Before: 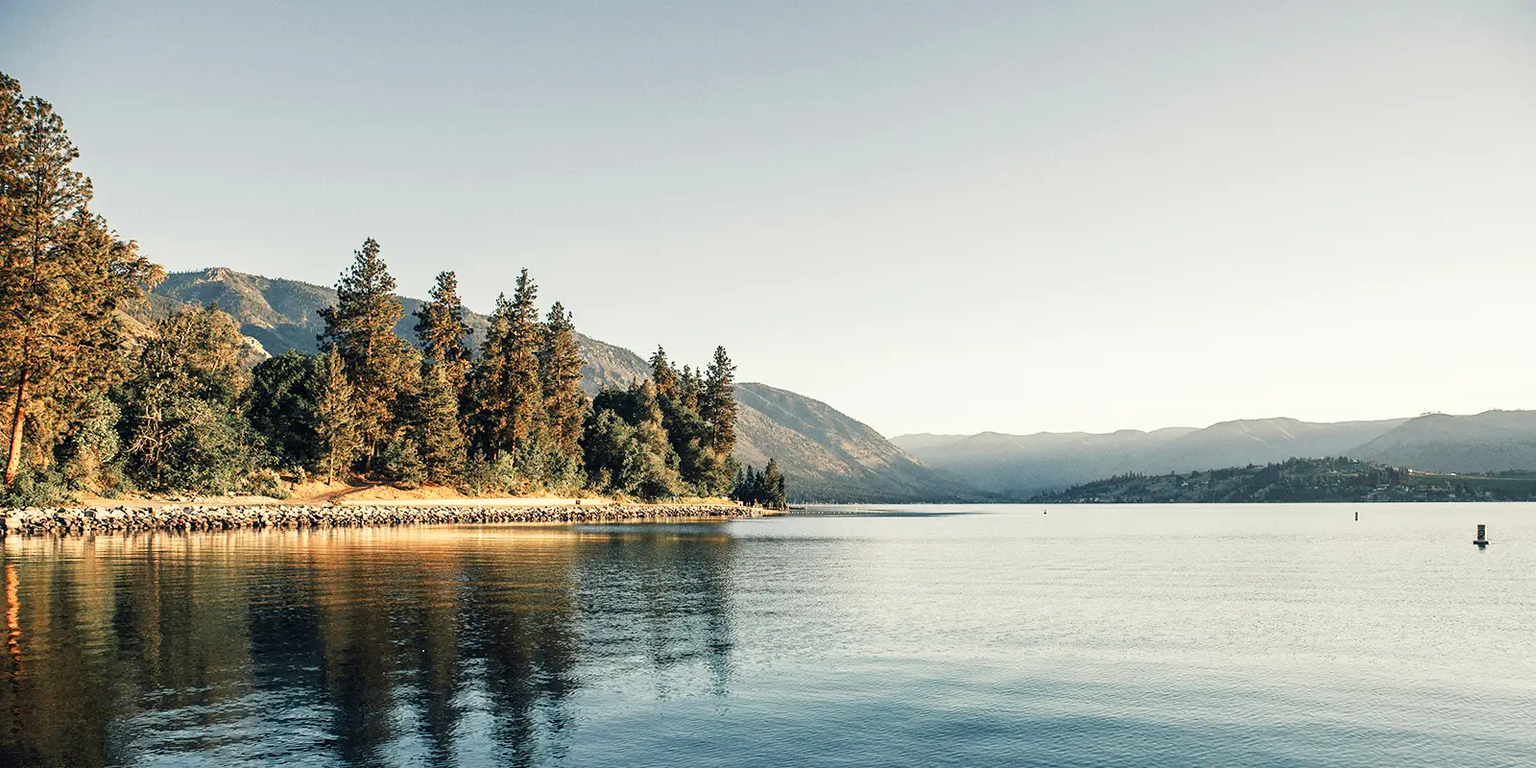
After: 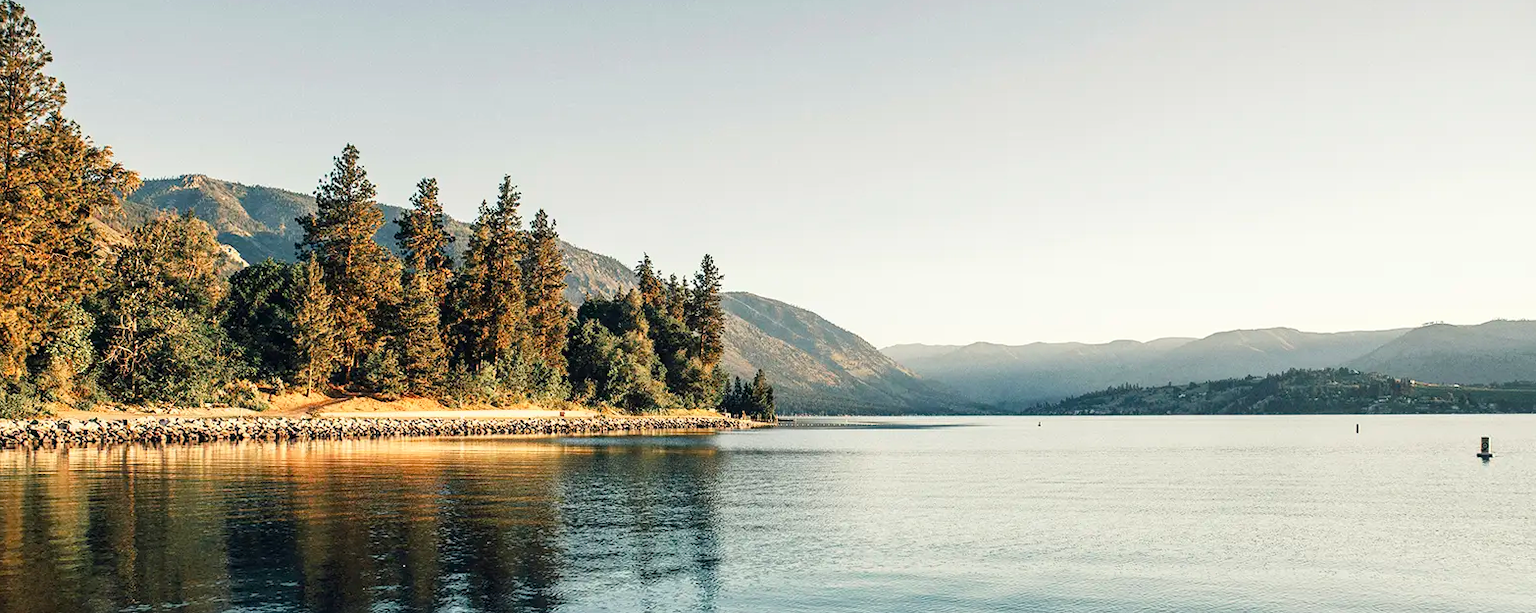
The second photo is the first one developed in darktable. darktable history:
crop and rotate: left 1.826%, top 12.687%, right 0.29%, bottom 9.173%
